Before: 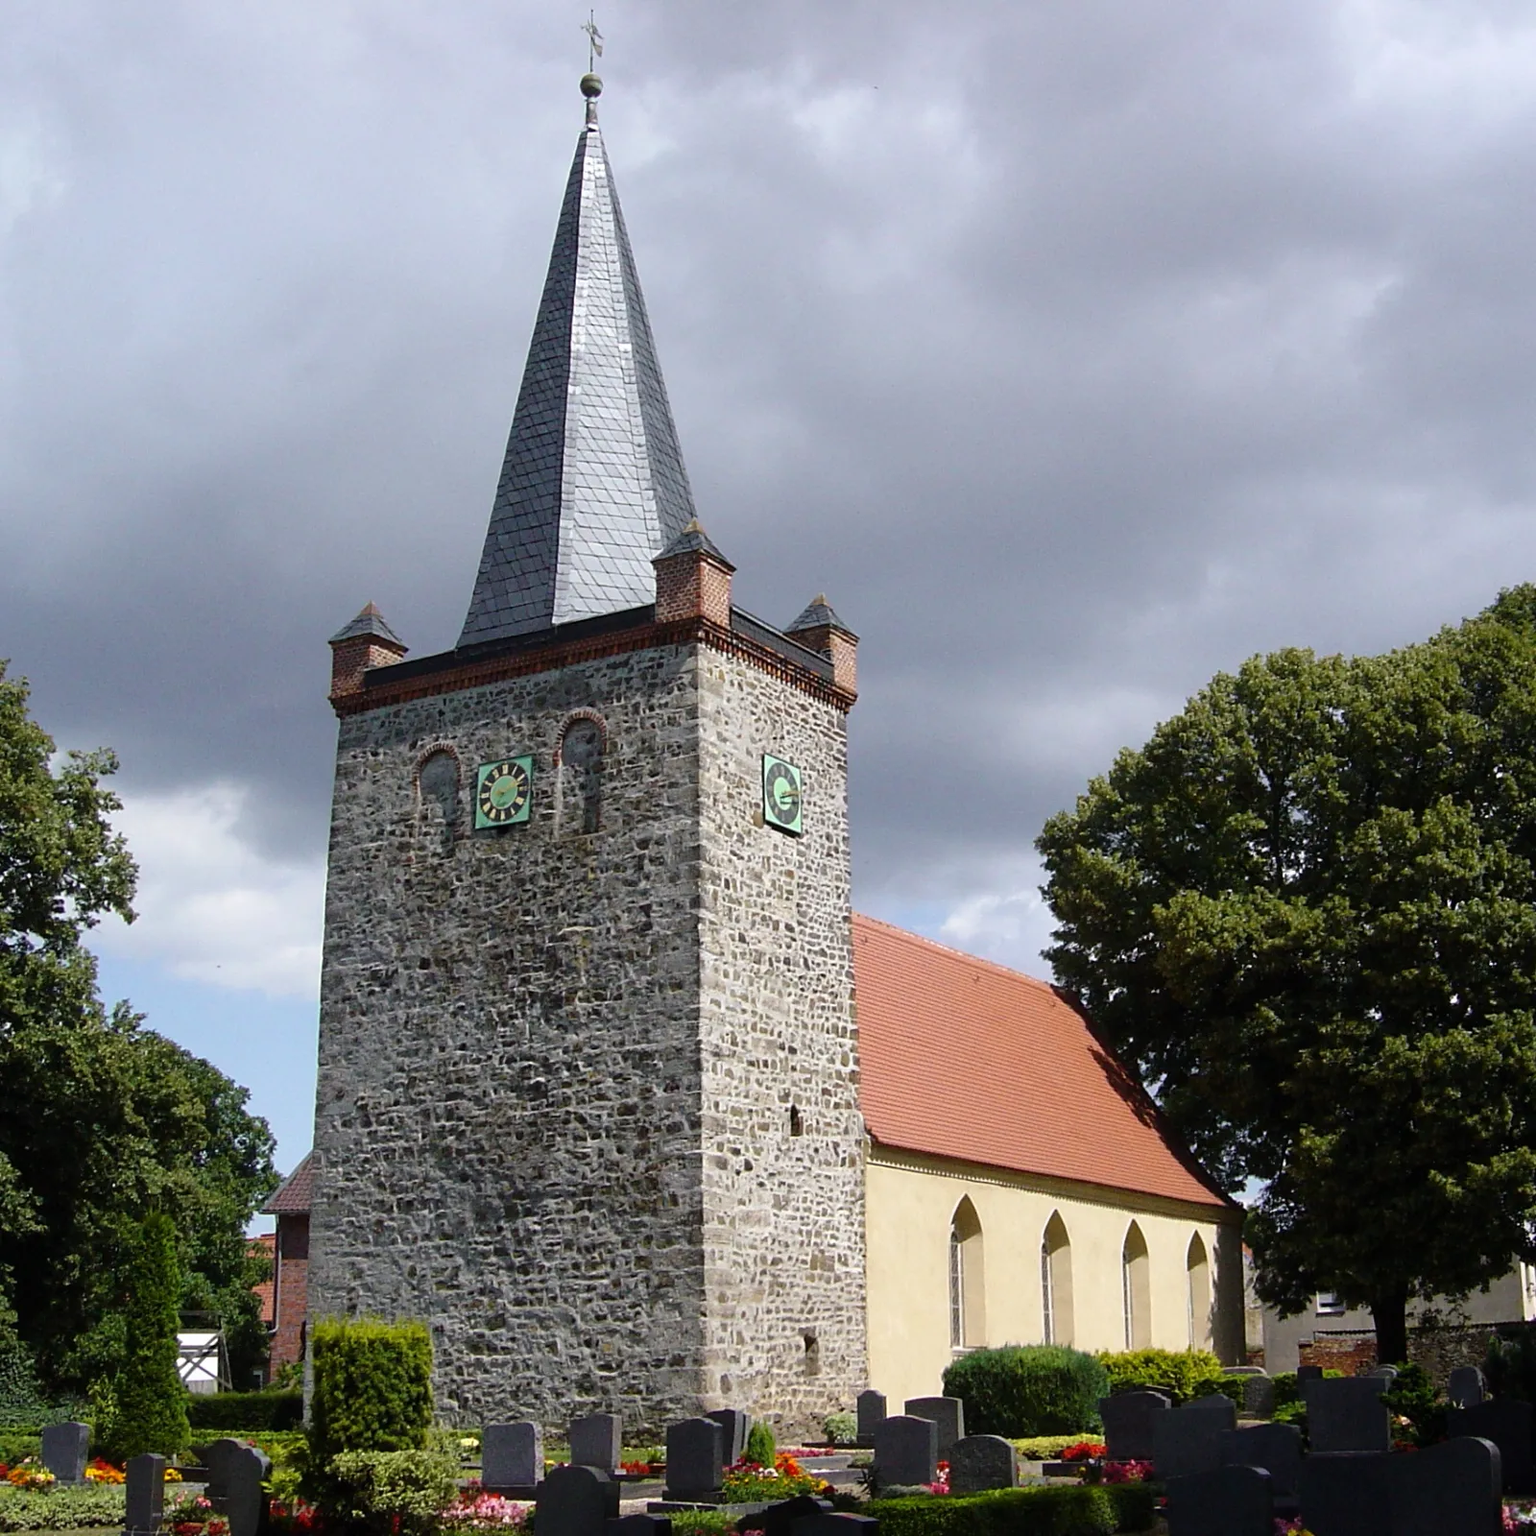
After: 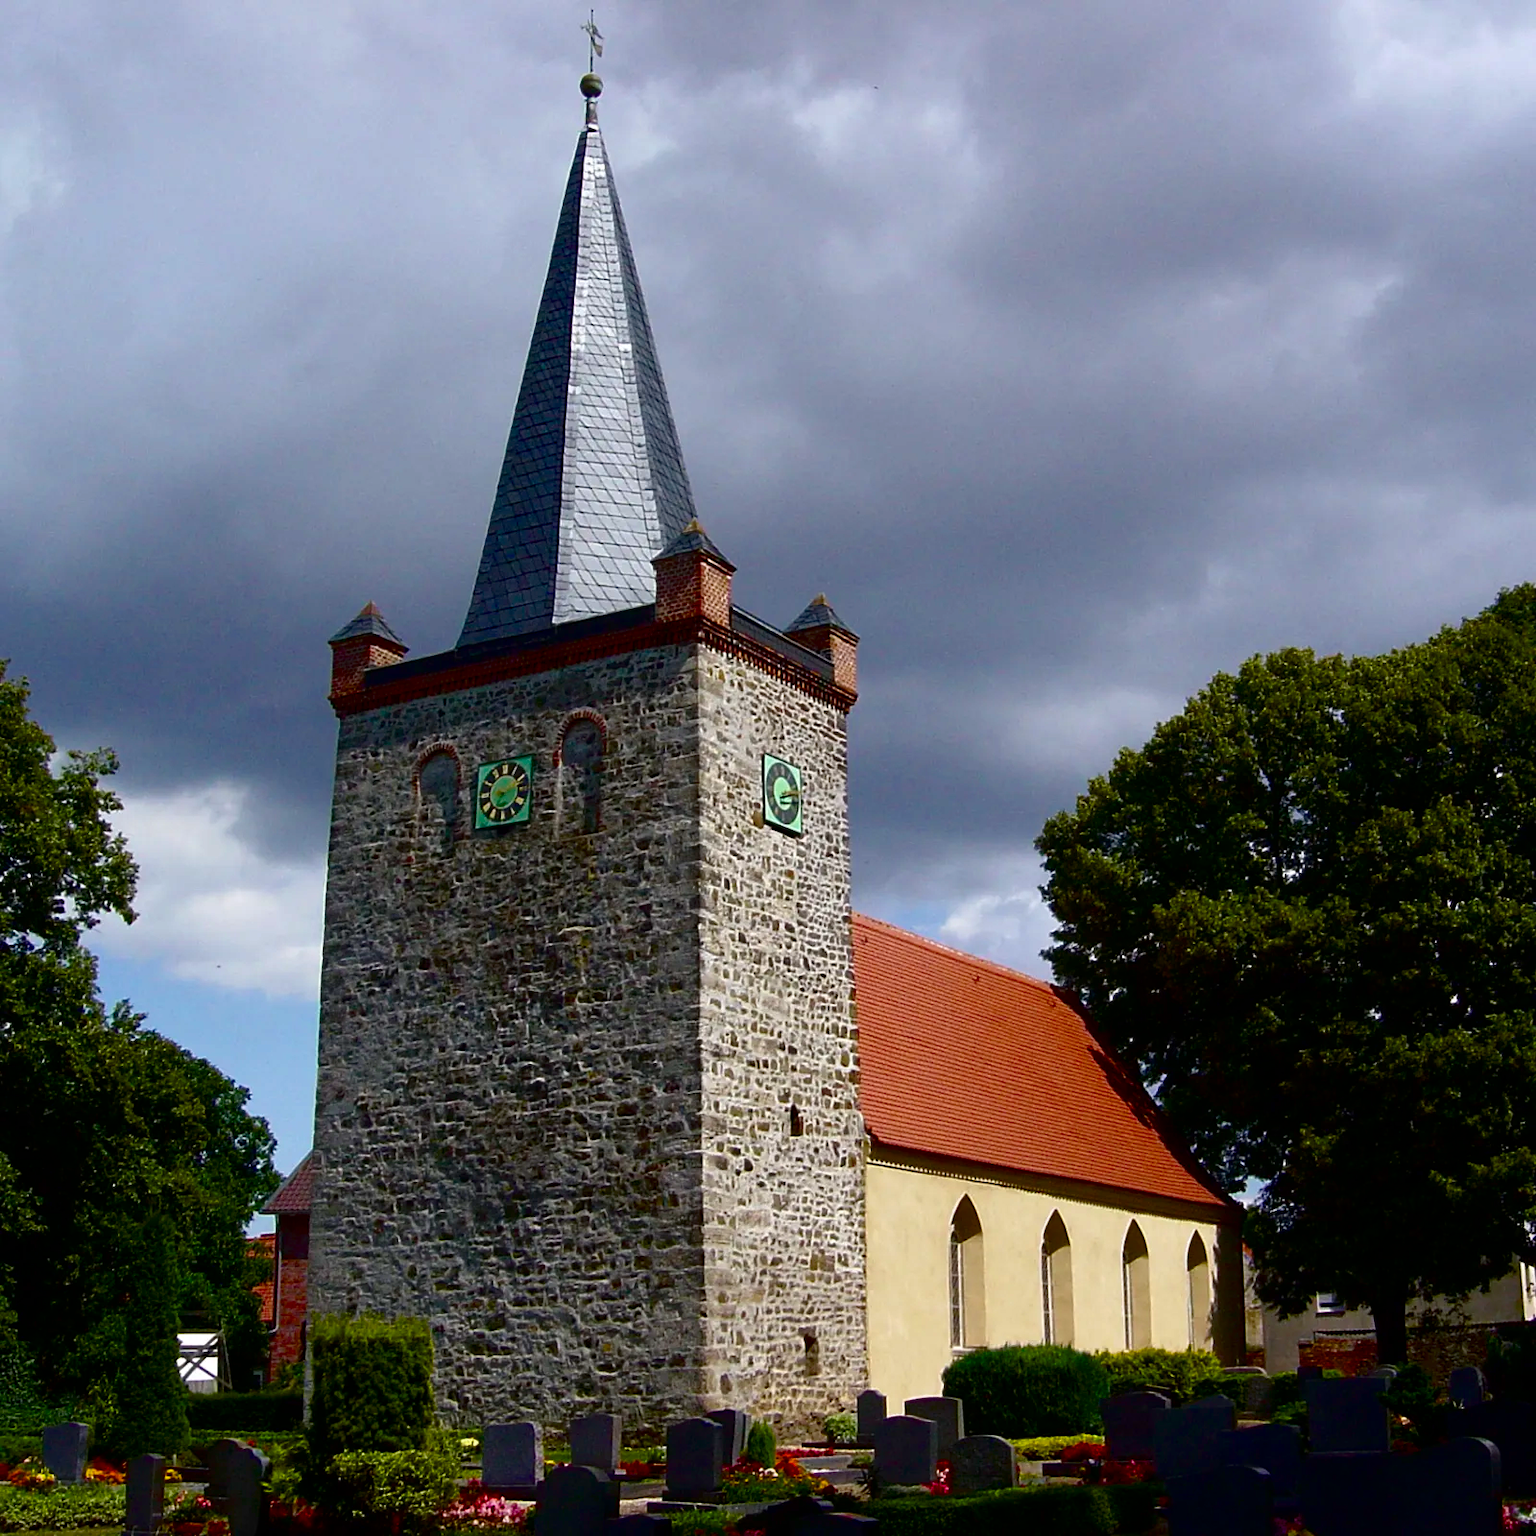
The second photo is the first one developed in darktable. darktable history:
contrast brightness saturation: brightness -0.249, saturation 0.204
tone equalizer: on, module defaults
color balance rgb: linear chroma grading › global chroma 8.984%, perceptual saturation grading › global saturation 27.537%, perceptual saturation grading › highlights -24.947%, perceptual saturation grading › shadows 24.653%, global vibrance 10.104%, saturation formula JzAzBz (2021)
